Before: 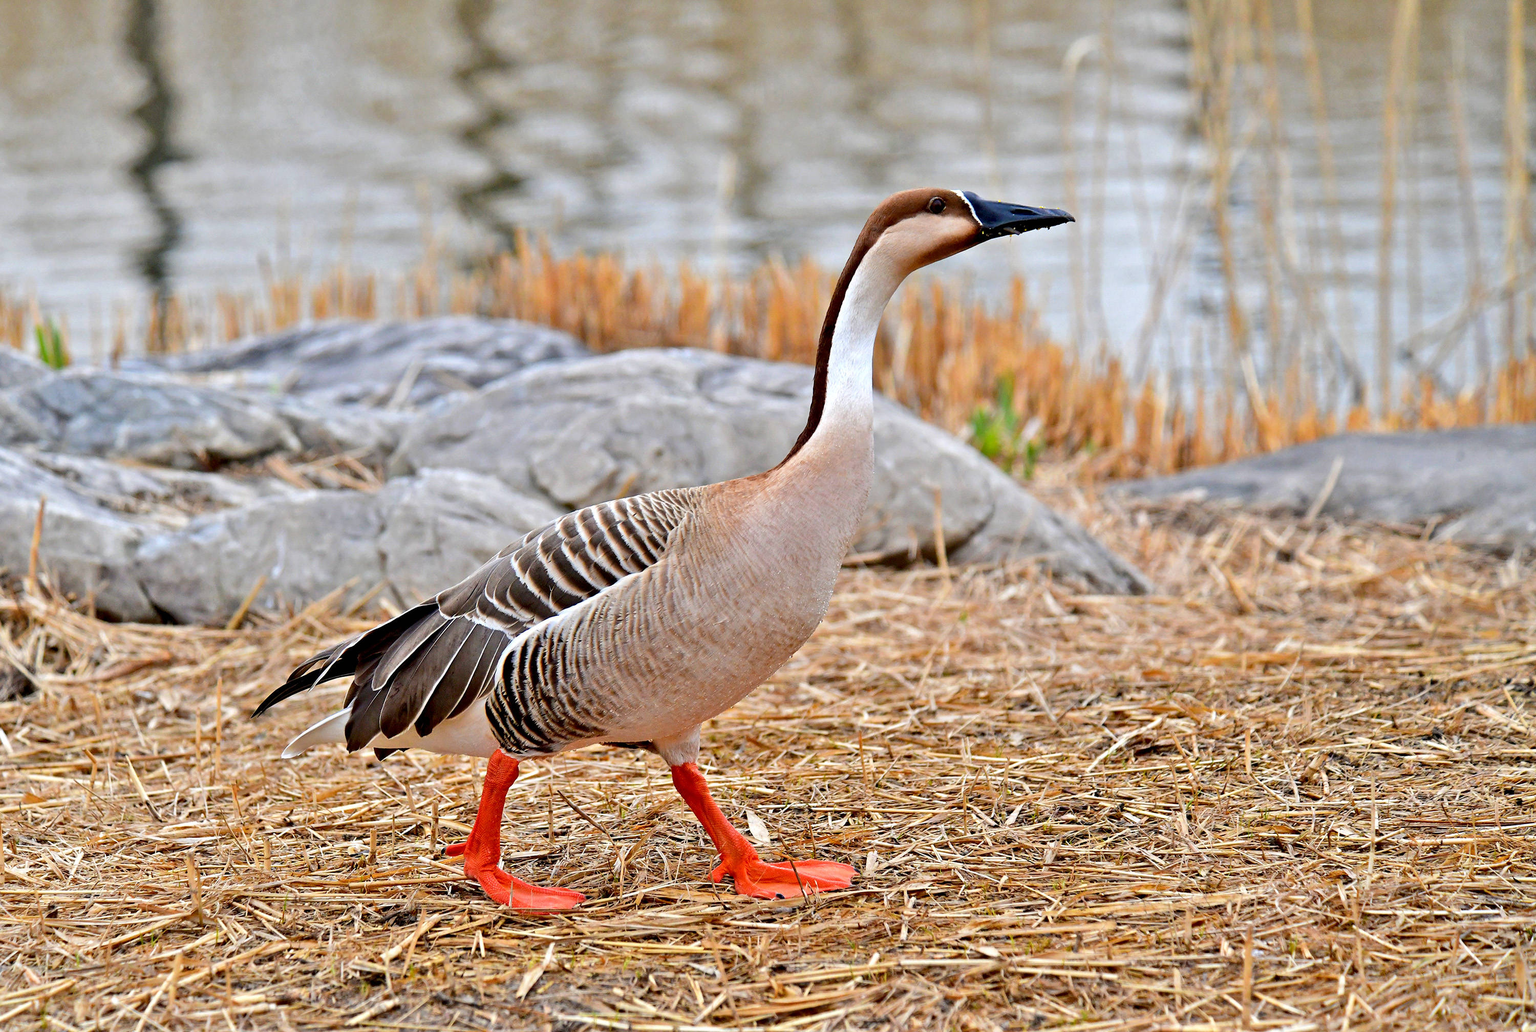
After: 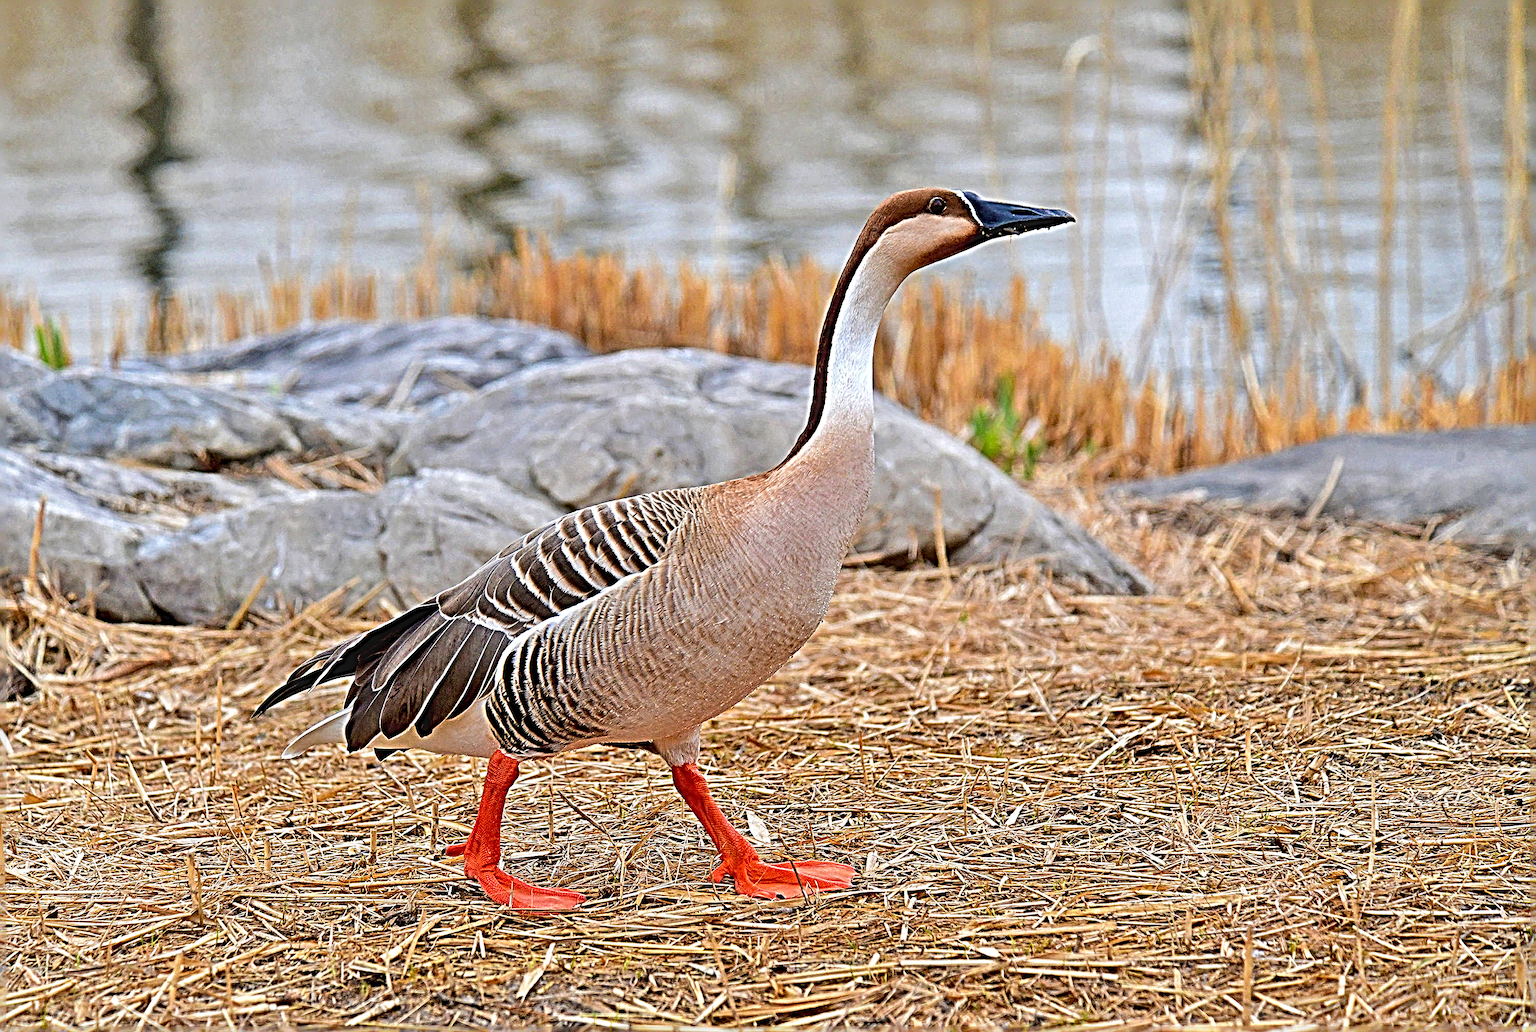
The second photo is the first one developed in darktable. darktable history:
local contrast: detail 117%
velvia: on, module defaults
sharpen: radius 6.269, amount 1.791, threshold 0.054
contrast equalizer: octaves 7, y [[0.5, 0.5, 0.501, 0.63, 0.504, 0.5], [0.5 ×6], [0.5 ×6], [0 ×6], [0 ×6]], mix -0.992
